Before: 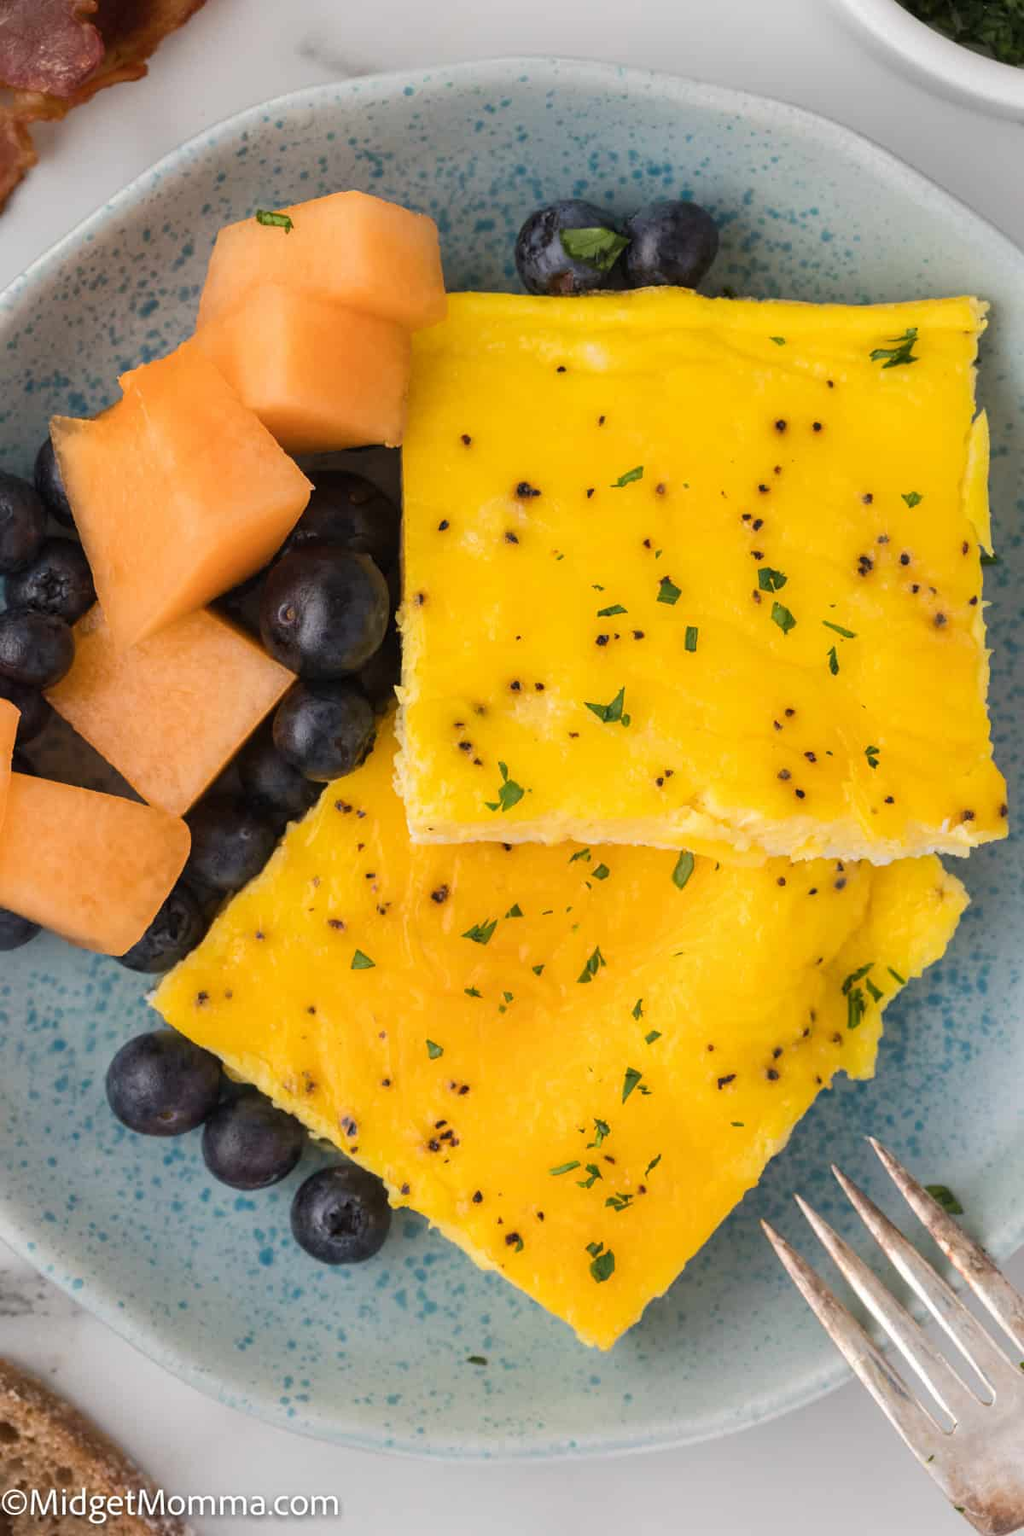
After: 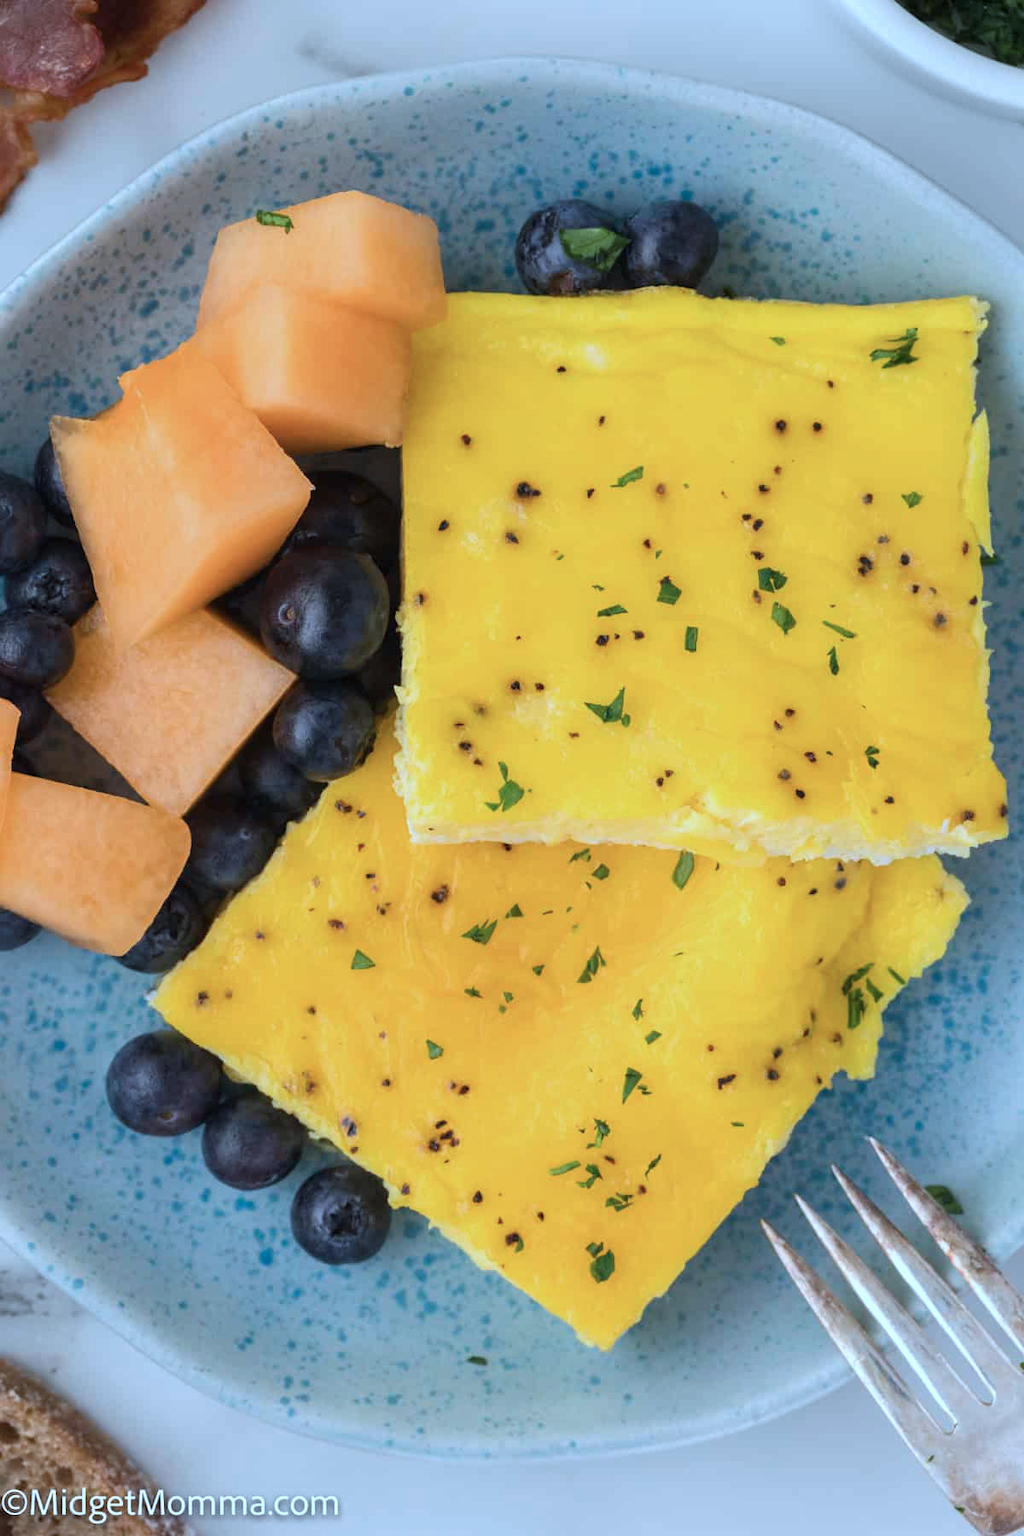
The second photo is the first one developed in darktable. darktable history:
color balance rgb: linear chroma grading › shadows -3%, linear chroma grading › highlights -4%
color calibration: x 0.396, y 0.386, temperature 3669 K
